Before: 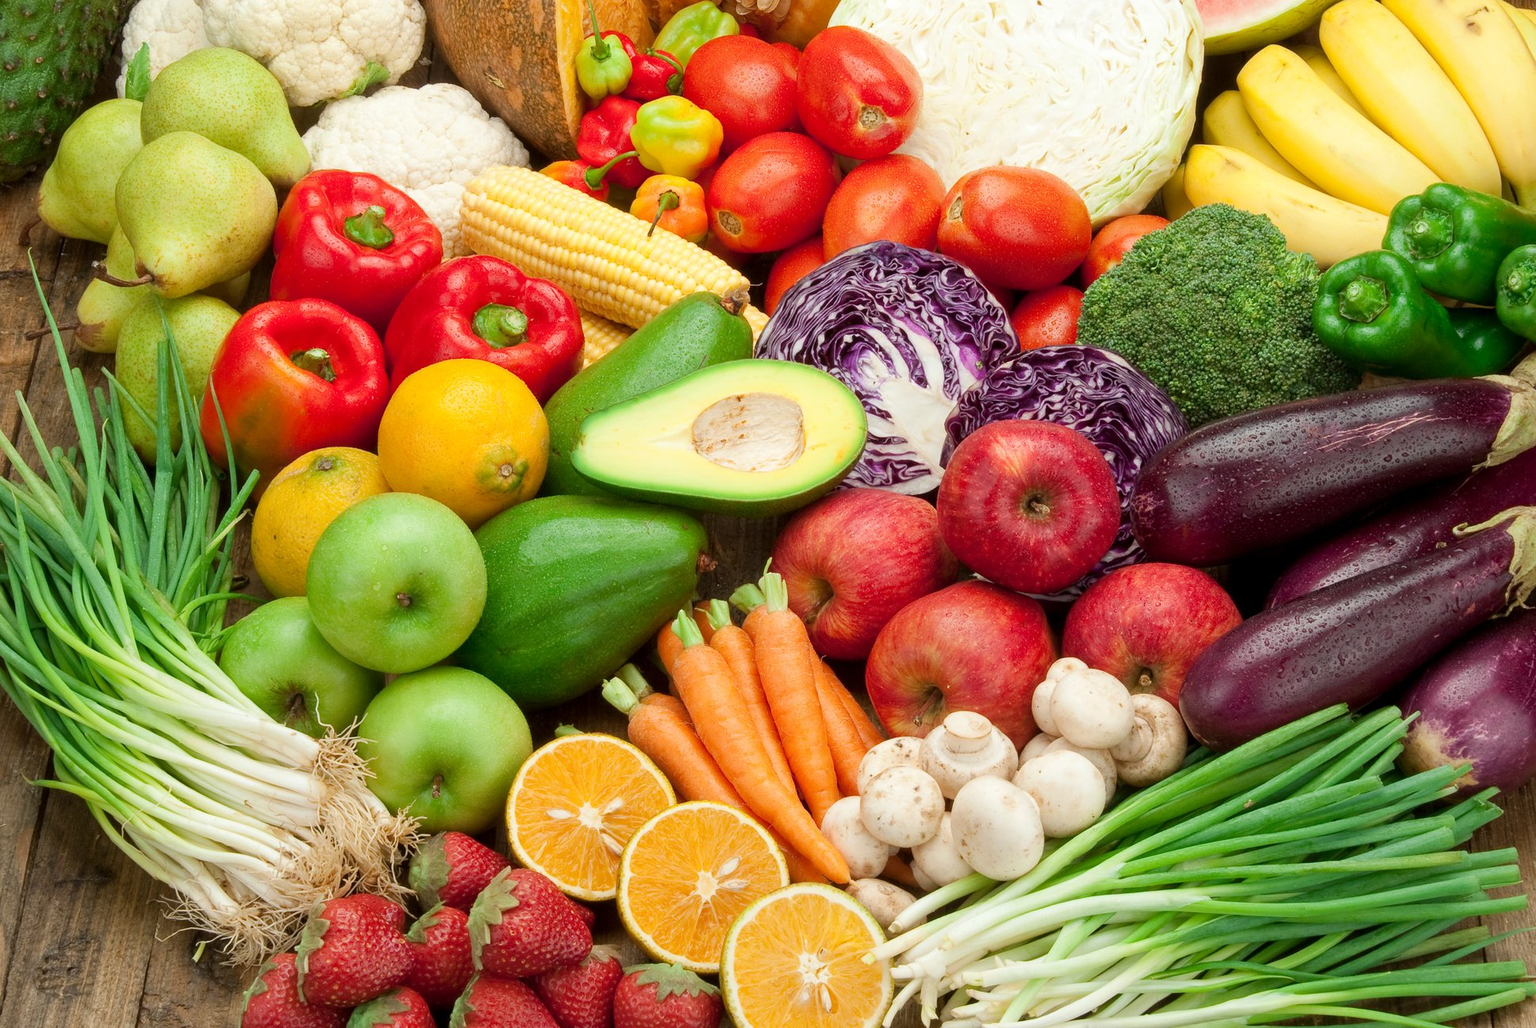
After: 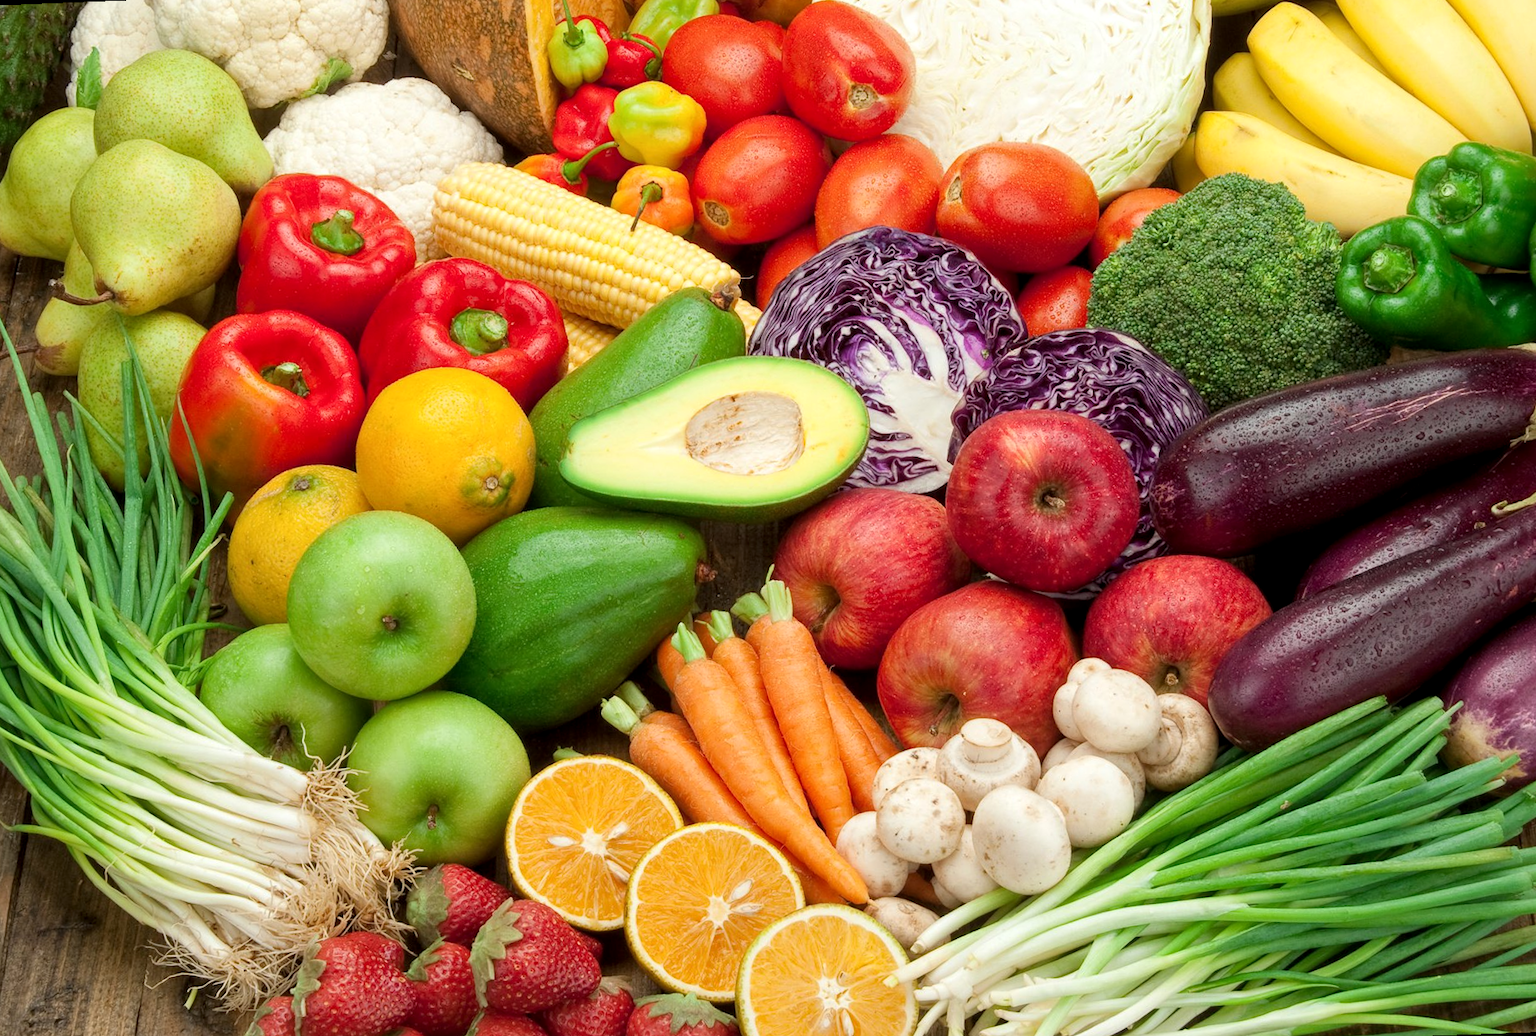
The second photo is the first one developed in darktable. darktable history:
rotate and perspective: rotation -2.12°, lens shift (vertical) 0.009, lens shift (horizontal) -0.008, automatic cropping original format, crop left 0.036, crop right 0.964, crop top 0.05, crop bottom 0.959
local contrast: highlights 100%, shadows 100%, detail 120%, midtone range 0.2
